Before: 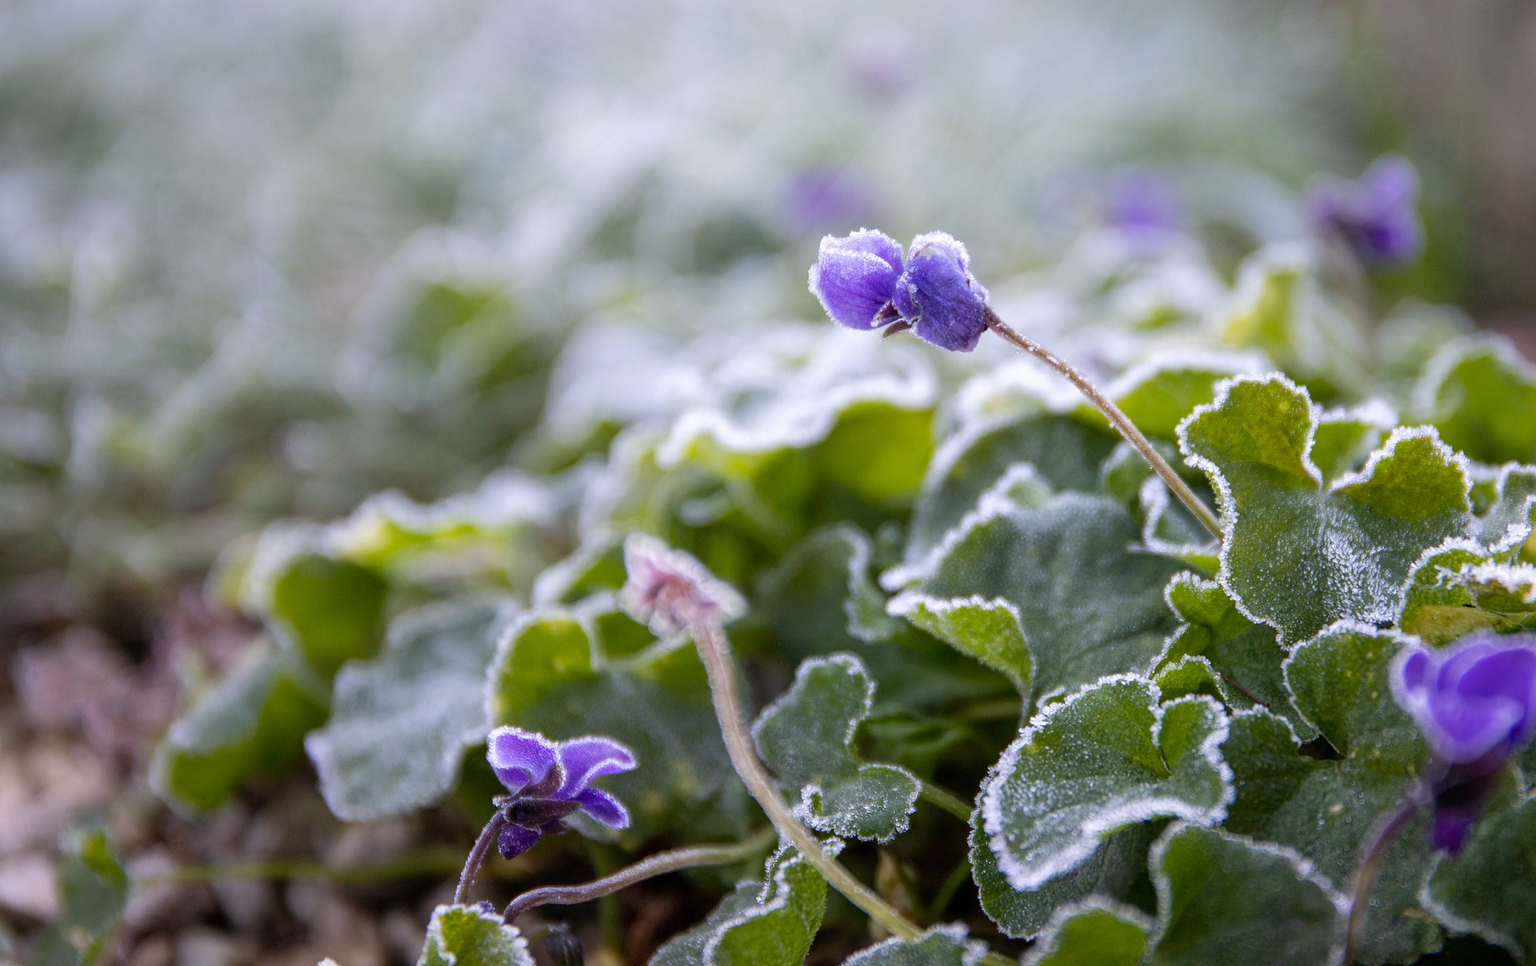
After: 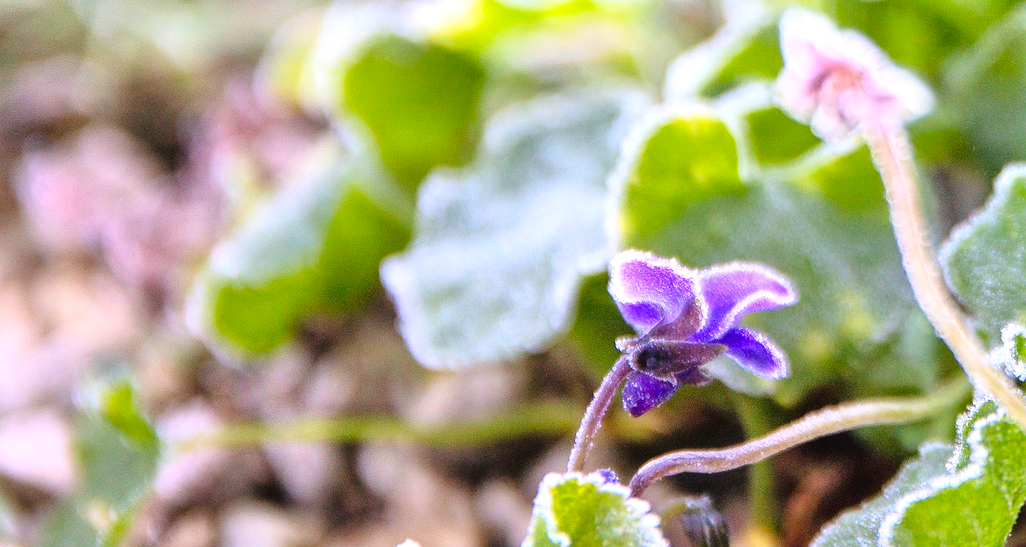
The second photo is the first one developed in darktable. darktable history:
tone equalizer: -7 EV 0.157 EV, -6 EV 0.639 EV, -5 EV 1.18 EV, -4 EV 1.34 EV, -3 EV 1.13 EV, -2 EV 0.6 EV, -1 EV 0.153 EV, luminance estimator HSV value / RGB max
crop and rotate: top 54.441%, right 46.556%, bottom 0.217%
contrast brightness saturation: contrast 0.229, brightness 0.11, saturation 0.293
exposure: black level correction -0.002, exposure 0.71 EV, compensate highlight preservation false
